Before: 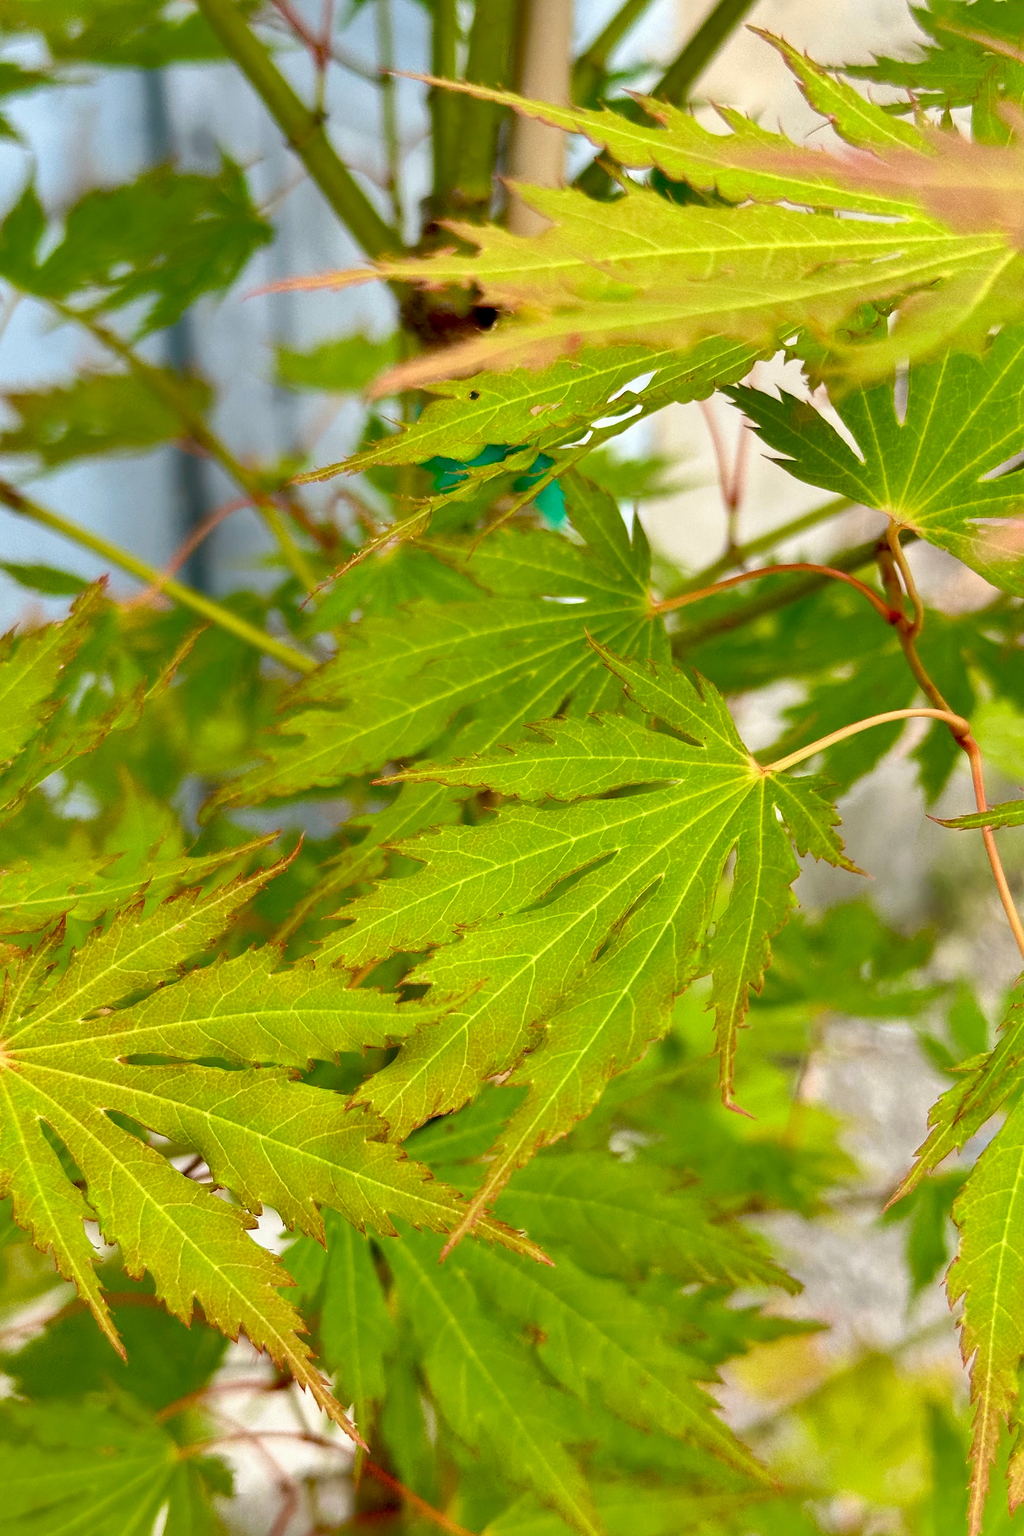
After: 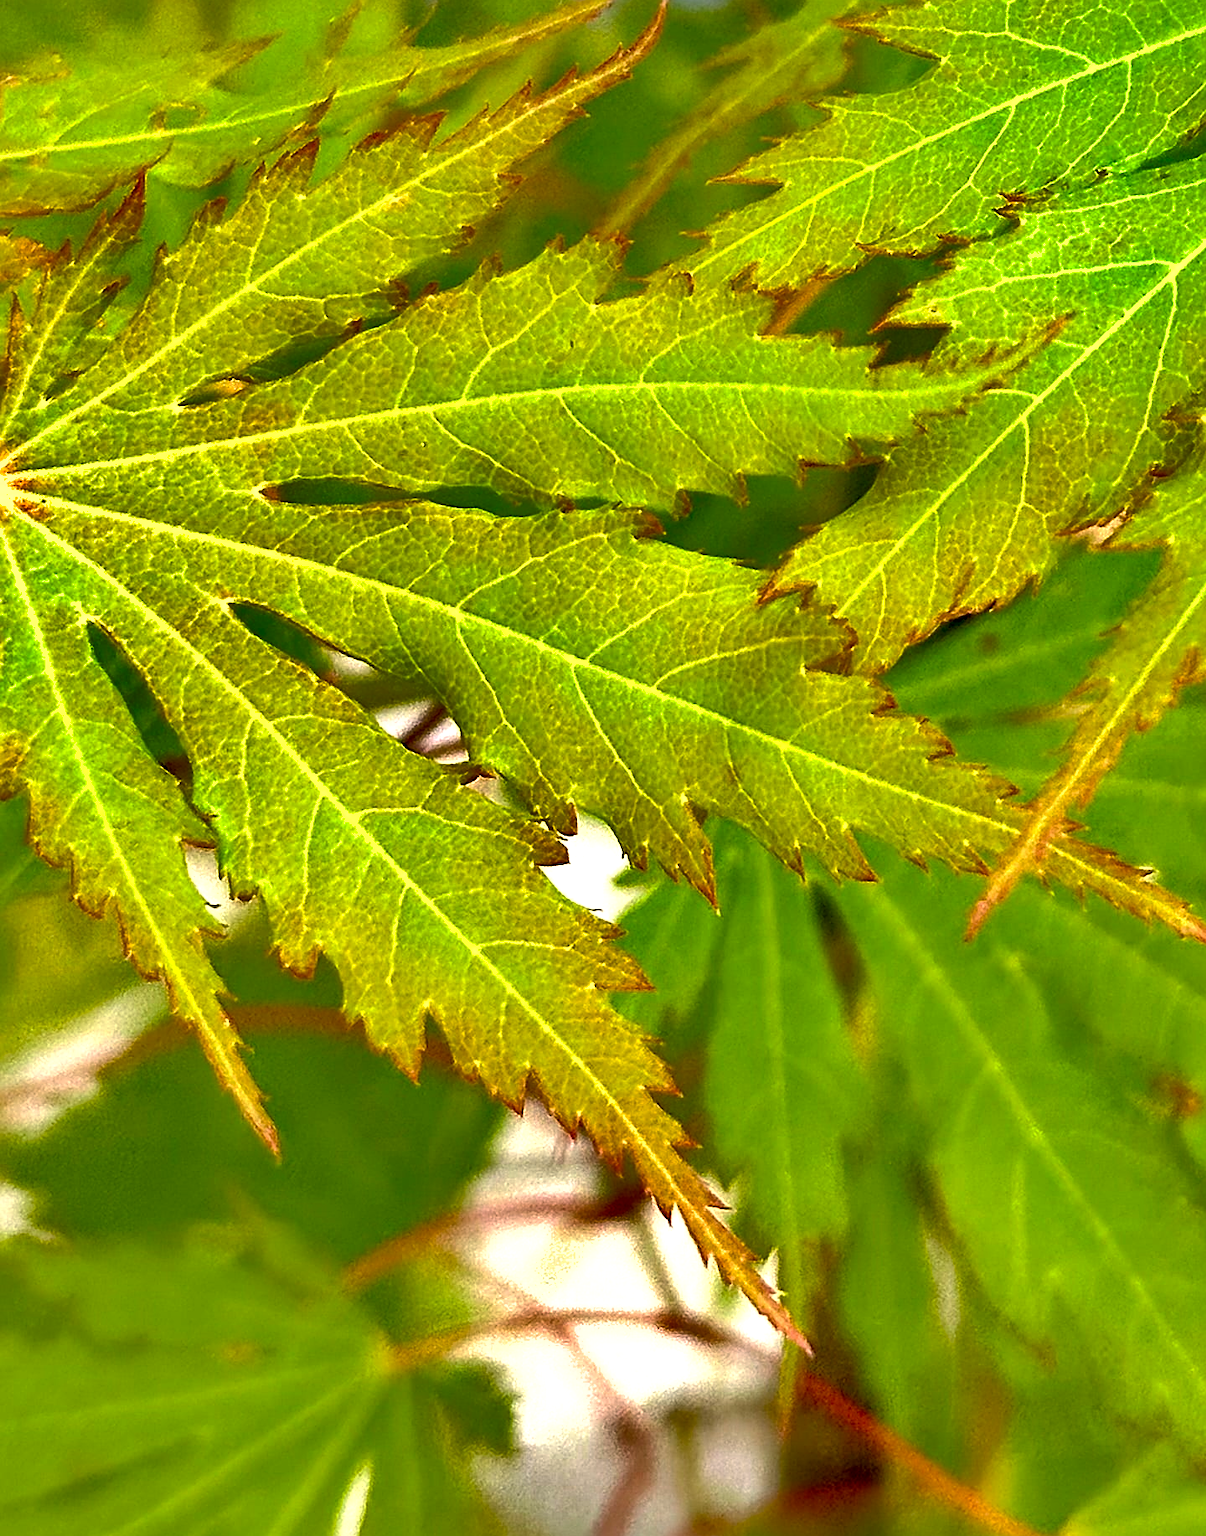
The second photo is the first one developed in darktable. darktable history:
crop and rotate: top 54.417%, right 46.382%, bottom 0.094%
exposure: black level correction 0.002, exposure 0.148 EV, compensate exposure bias true, compensate highlight preservation false
contrast brightness saturation: contrast 0.037, saturation 0.066
shadows and highlights: radius 102, shadows 50.39, highlights -65.42, highlights color adjustment 78.65%, soften with gaussian
sharpen: on, module defaults
tone equalizer: -8 EV -0.419 EV, -7 EV -0.369 EV, -6 EV -0.32 EV, -5 EV -0.257 EV, -3 EV 0.224 EV, -2 EV 0.322 EV, -1 EV 0.404 EV, +0 EV 0.399 EV
base curve: curves: ch0 [(0, 0) (0.74, 0.67) (1, 1)], preserve colors none
